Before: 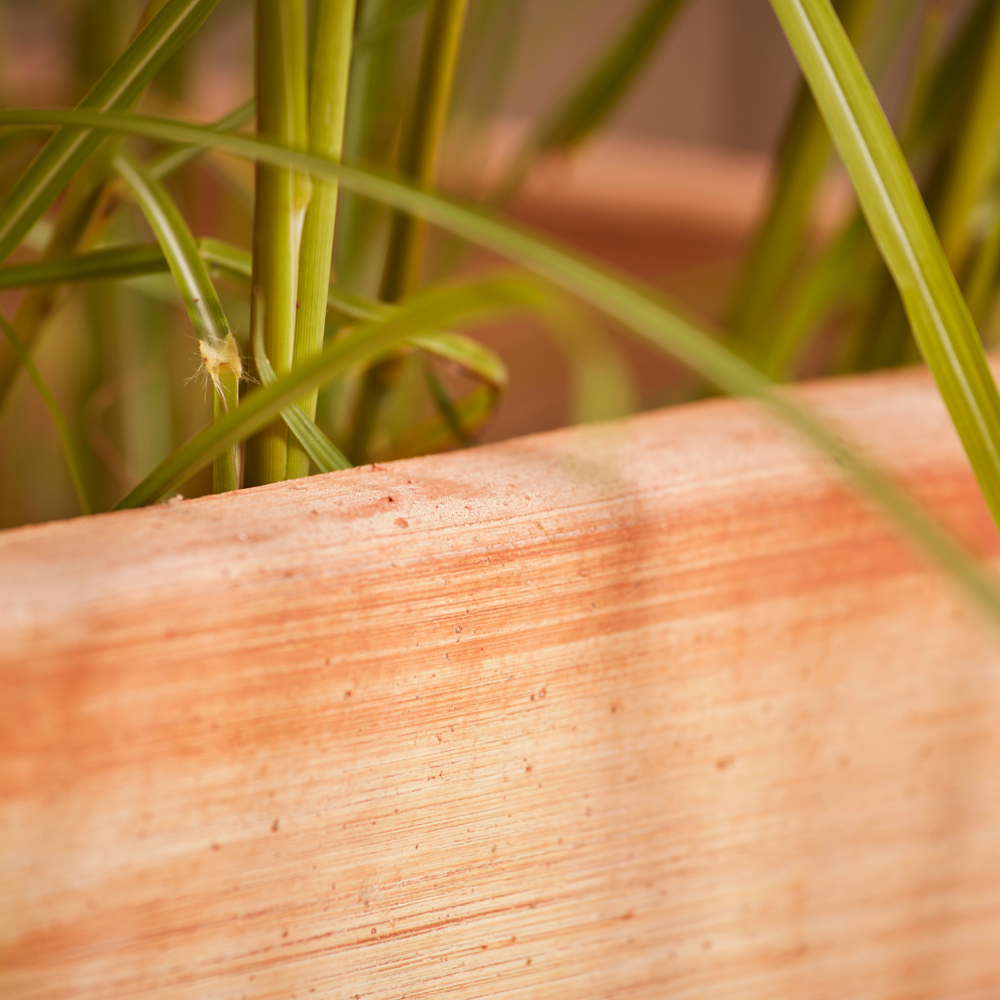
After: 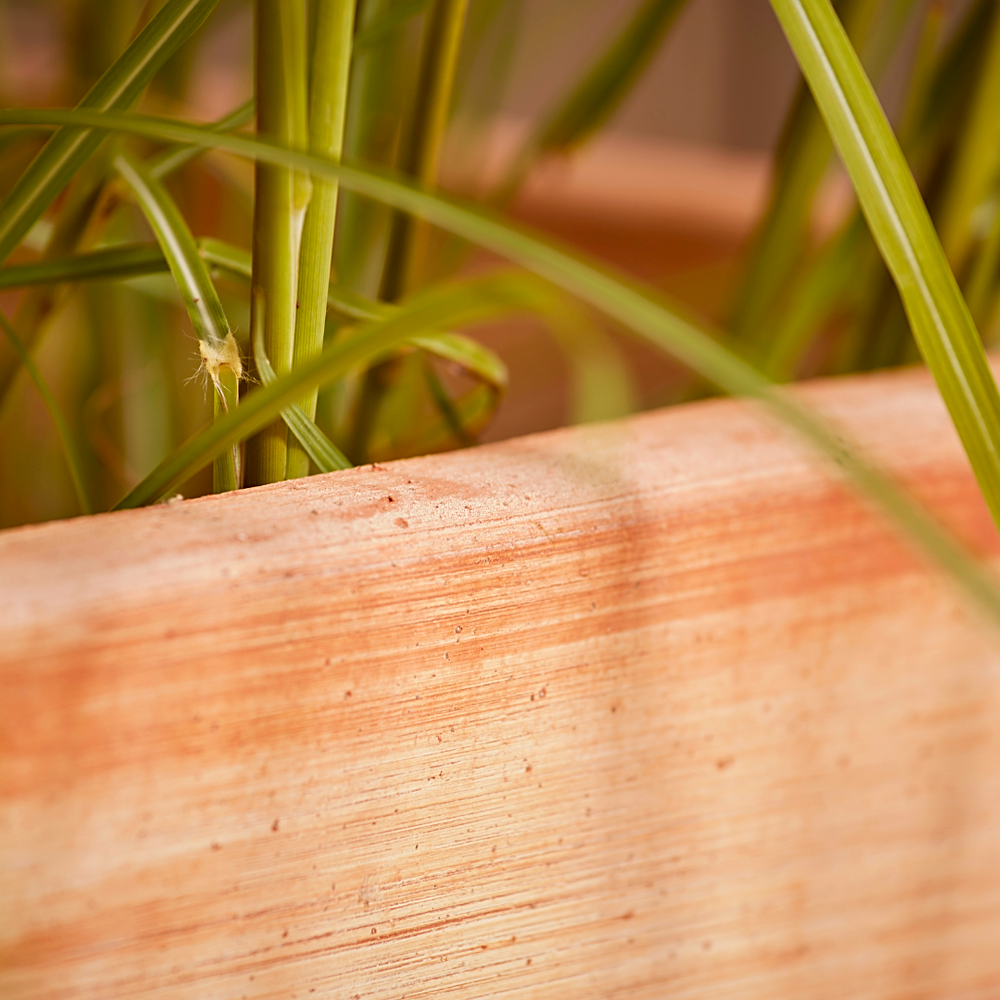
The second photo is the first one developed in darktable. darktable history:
sharpen: on, module defaults
exposure: black level correction 0.011, compensate exposure bias true, compensate highlight preservation false
